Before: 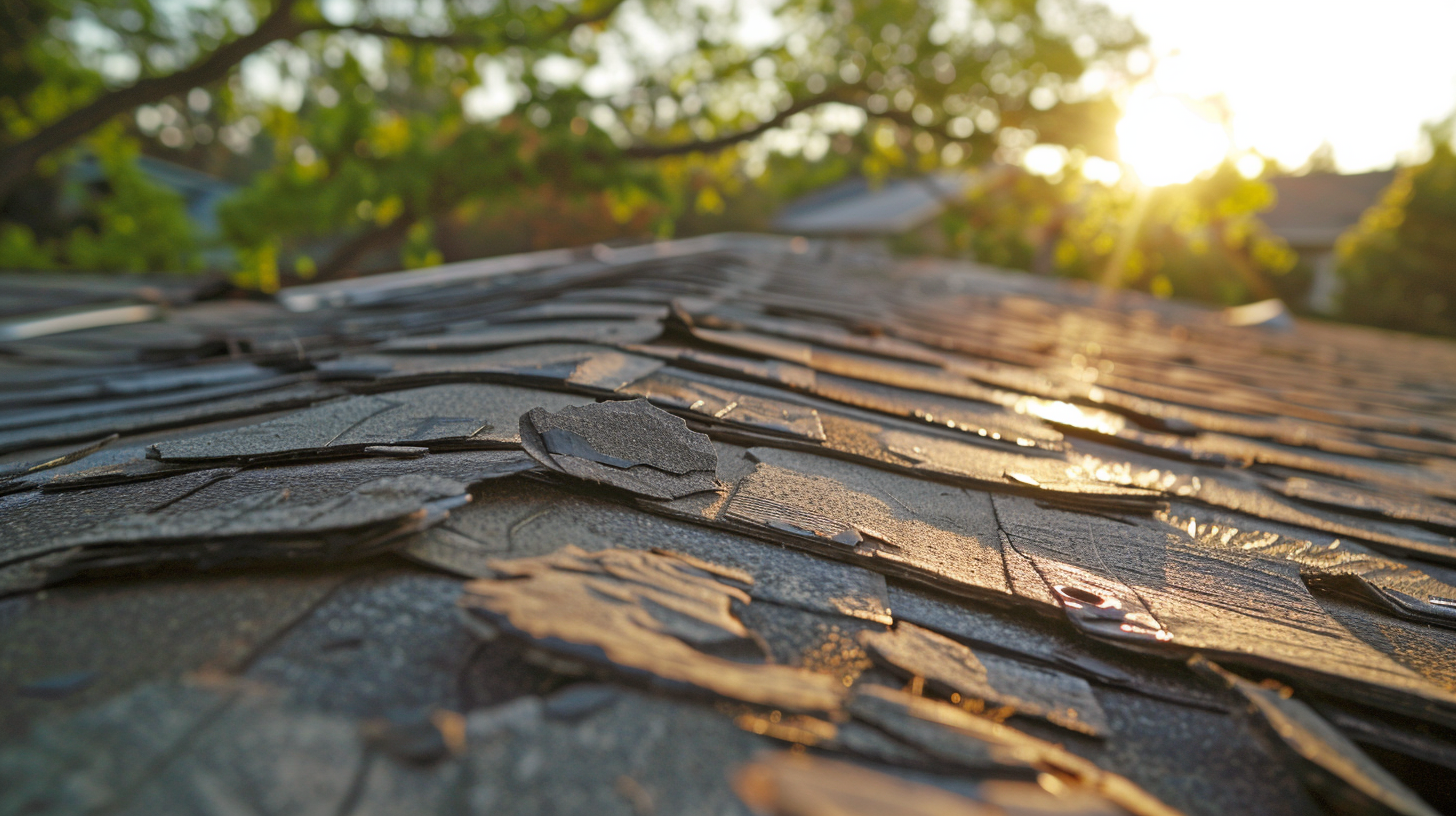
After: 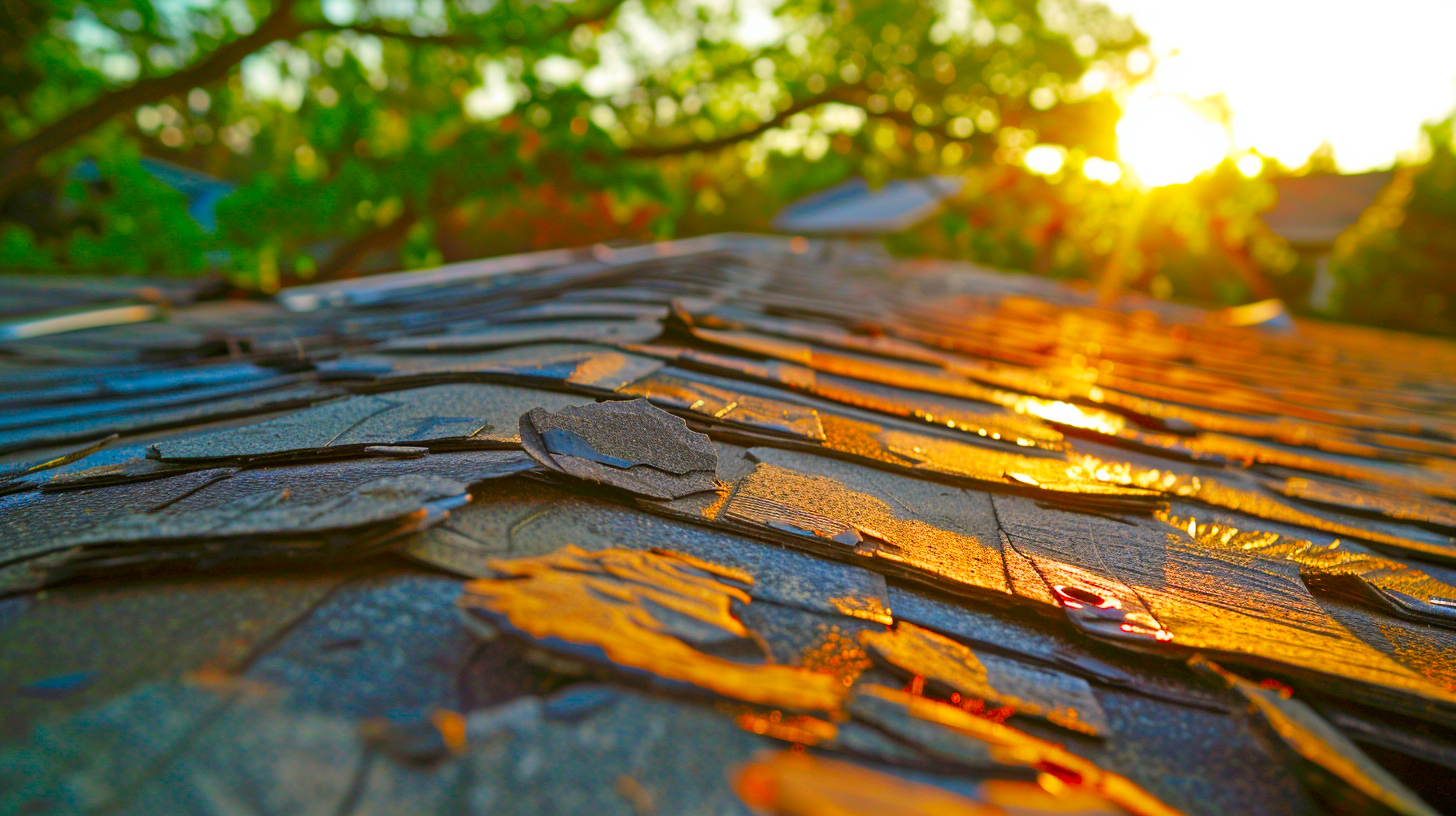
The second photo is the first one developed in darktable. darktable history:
color correction: highlights b* 0.04, saturation 2.97
